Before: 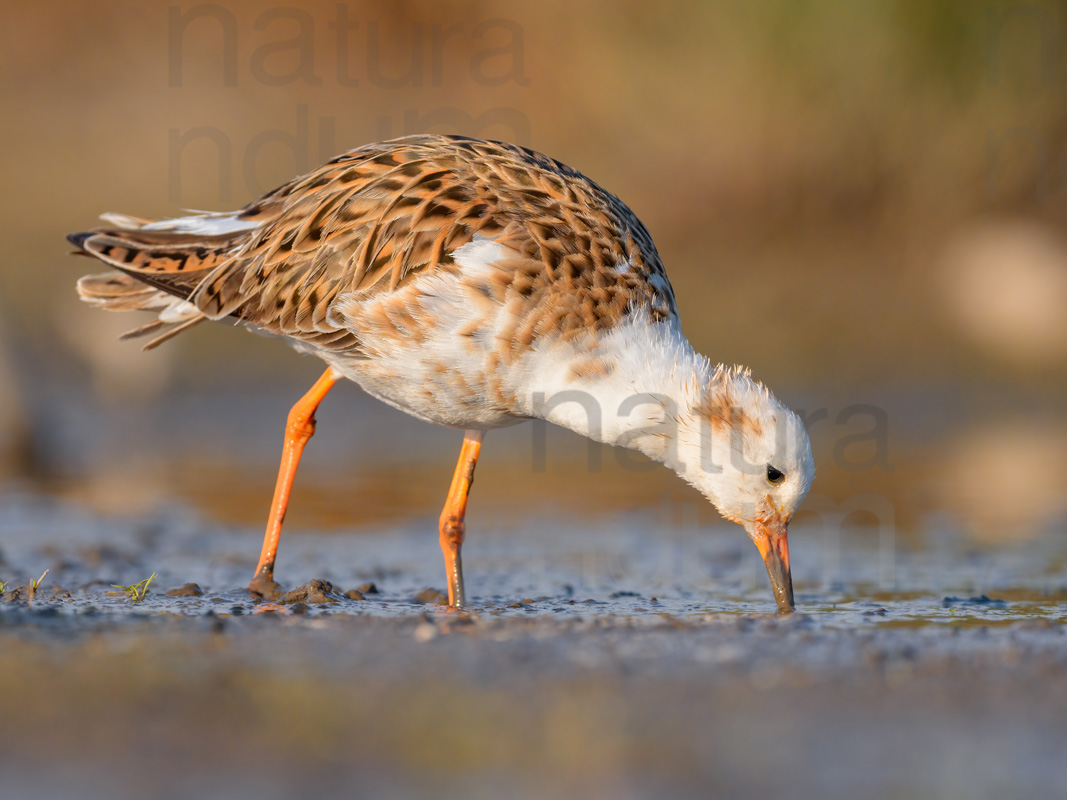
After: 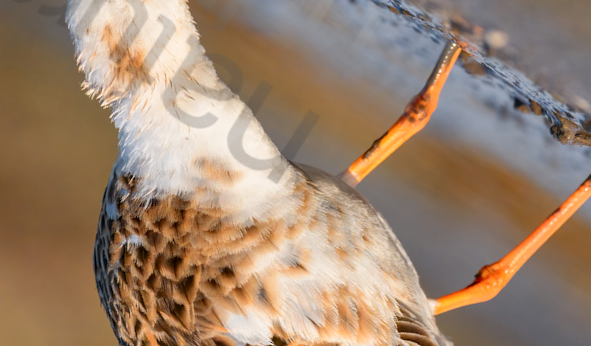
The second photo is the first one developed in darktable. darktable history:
contrast brightness saturation: contrast 0.136
crop and rotate: angle 147.48°, left 9.092%, top 15.562%, right 4.454%, bottom 16.927%
